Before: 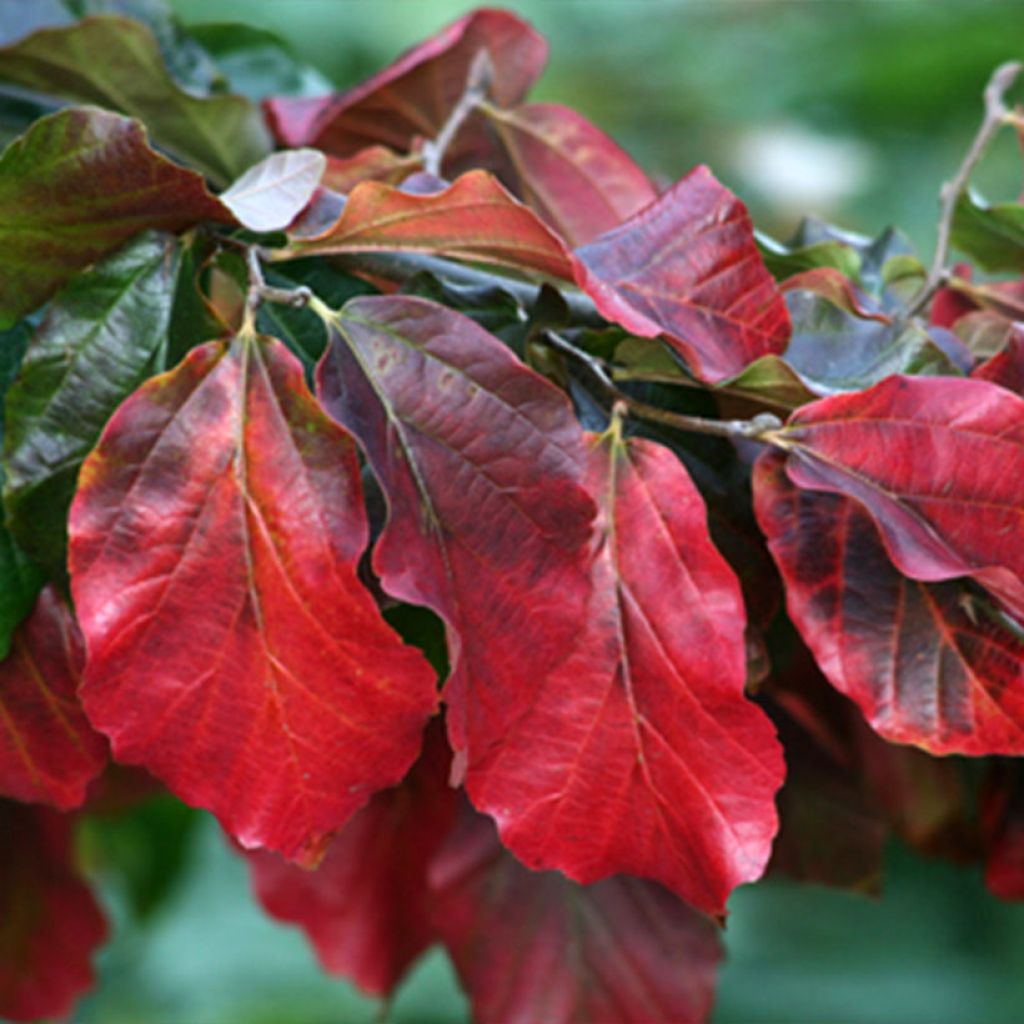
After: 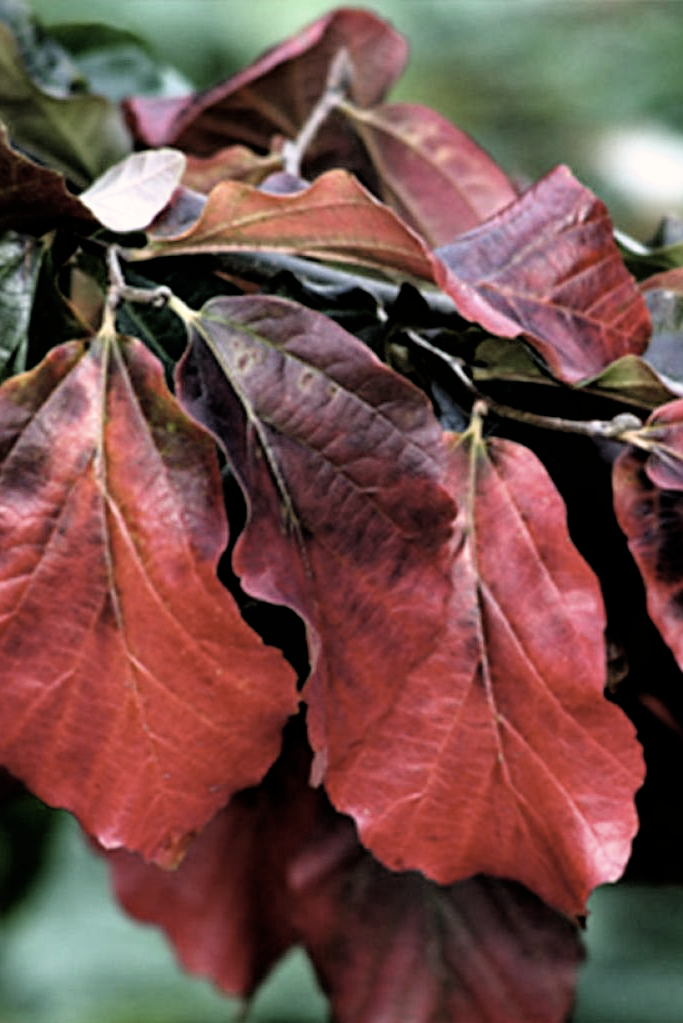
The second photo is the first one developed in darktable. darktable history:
sharpen: amount 0.214
haze removal: compatibility mode true, adaptive false
crop and rotate: left 13.755%, right 19.46%
color correction: highlights a* 5.58, highlights b* 5.24, saturation 0.659
filmic rgb: black relative exposure -3.67 EV, white relative exposure 2.44 EV, threshold 3 EV, hardness 3.29, enable highlight reconstruction true
